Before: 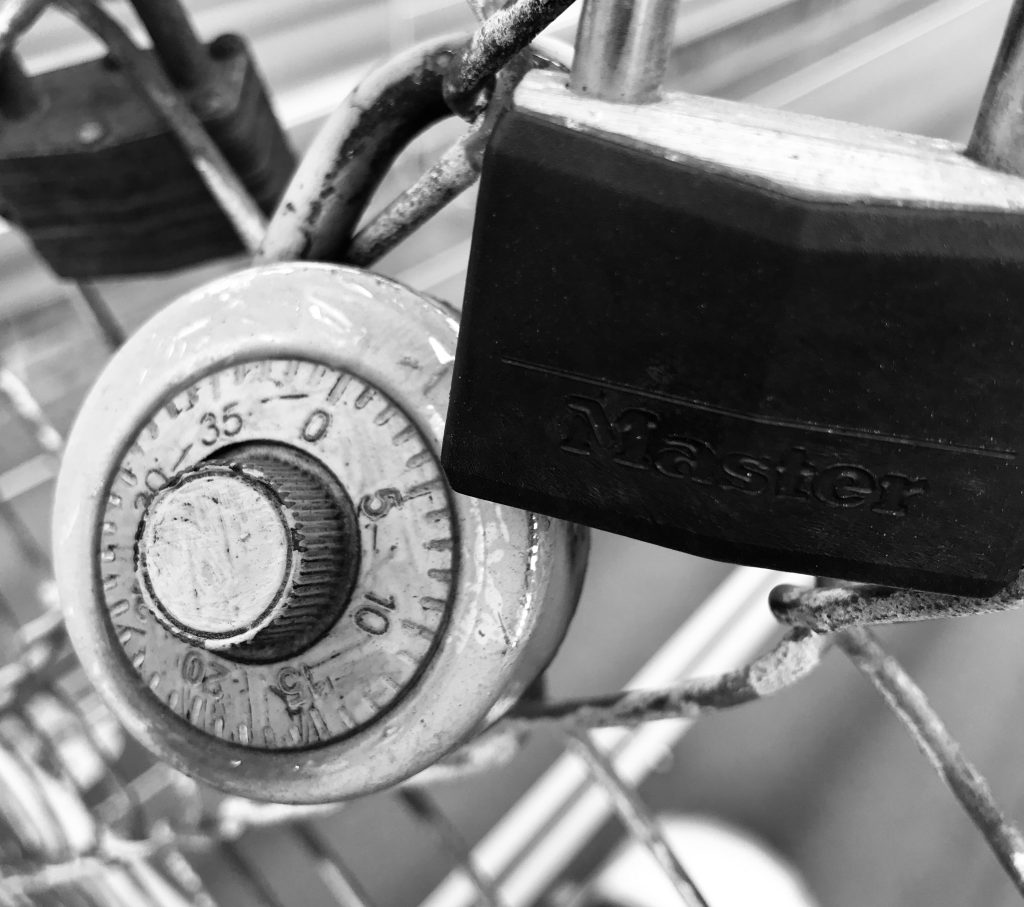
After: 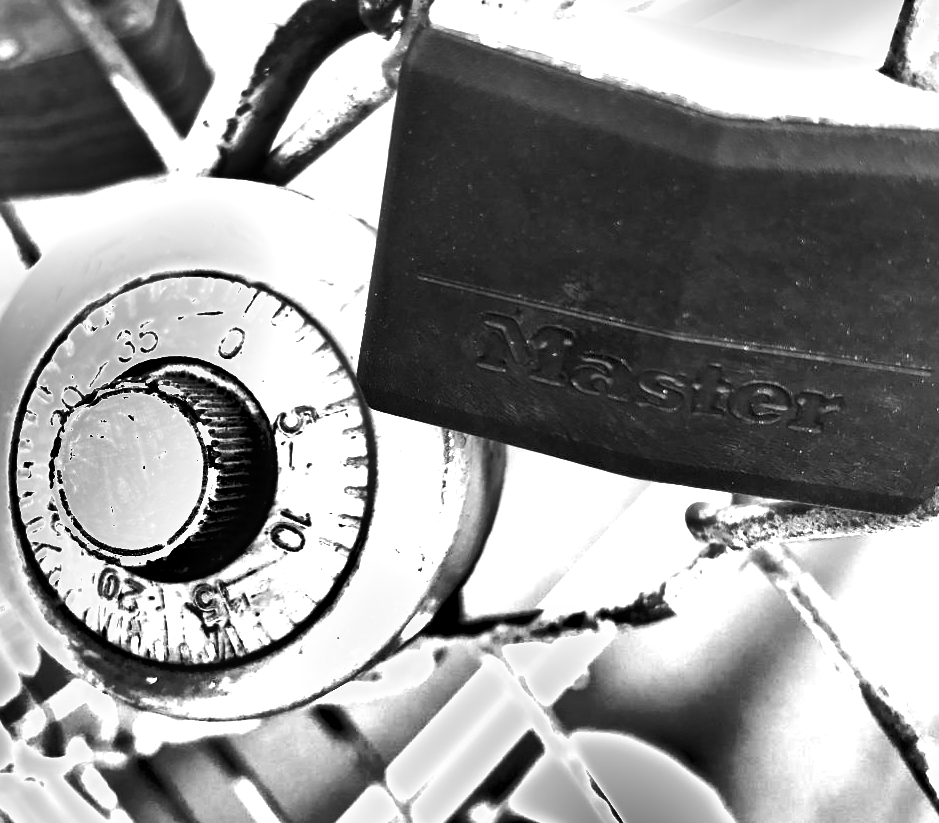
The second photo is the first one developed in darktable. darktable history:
exposure: black level correction 0, exposure 1.9 EV, compensate highlight preservation false
white balance: emerald 1
shadows and highlights: shadows 60, highlights -60.23, soften with gaussian
crop and rotate: left 8.262%, top 9.226%
